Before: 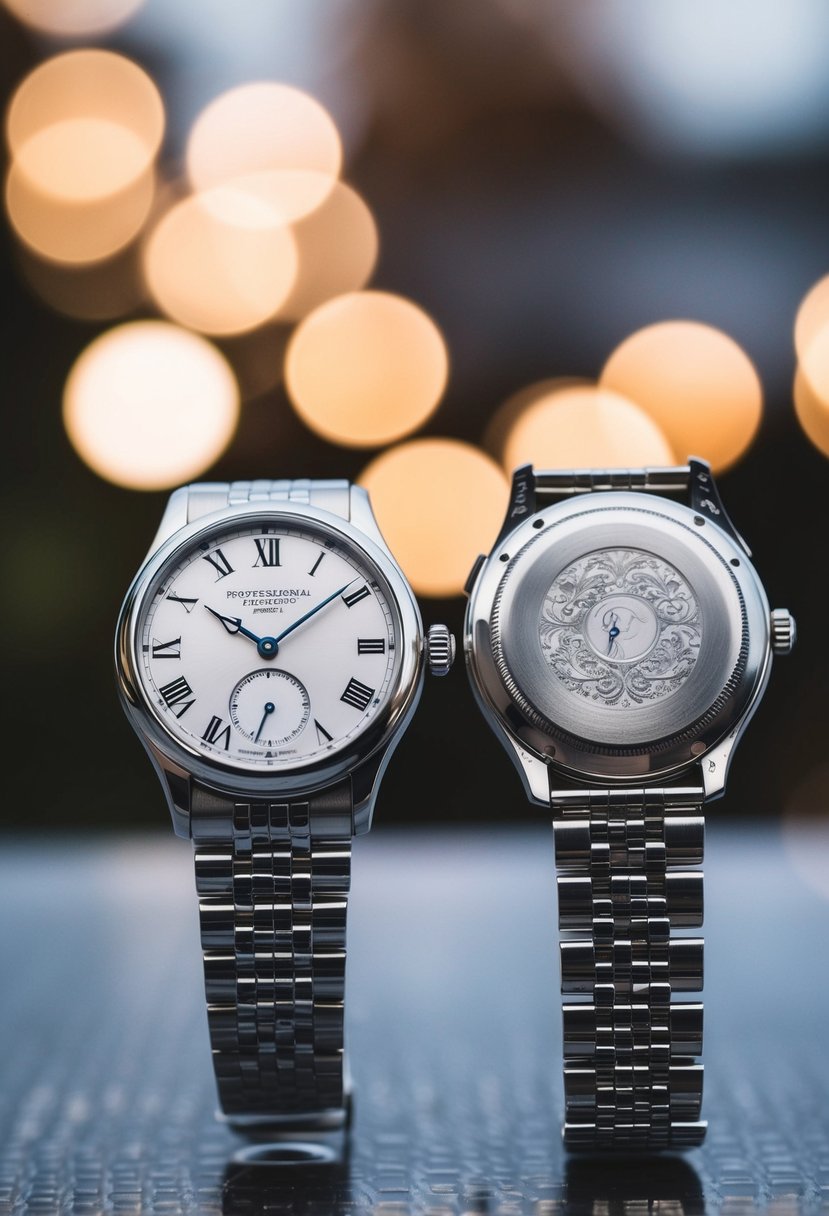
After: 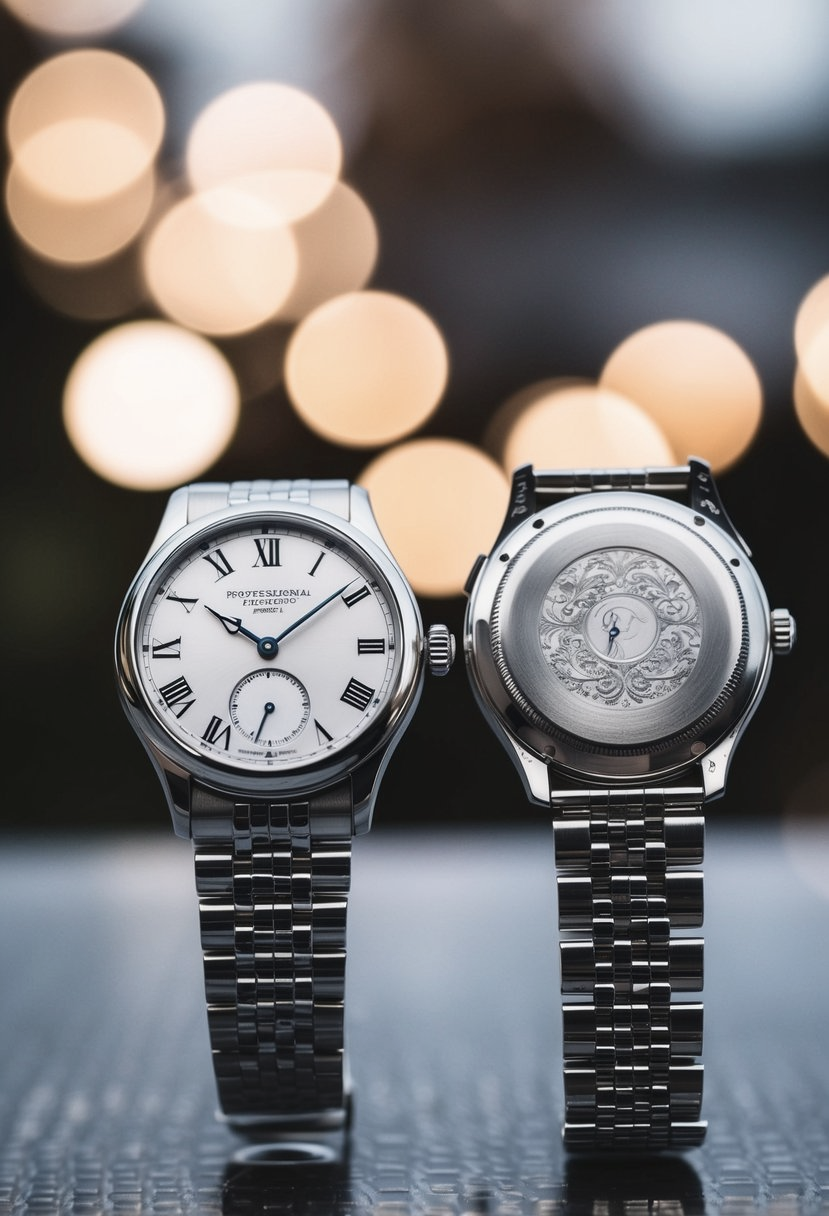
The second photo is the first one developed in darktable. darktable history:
contrast brightness saturation: contrast 0.097, saturation -0.351
